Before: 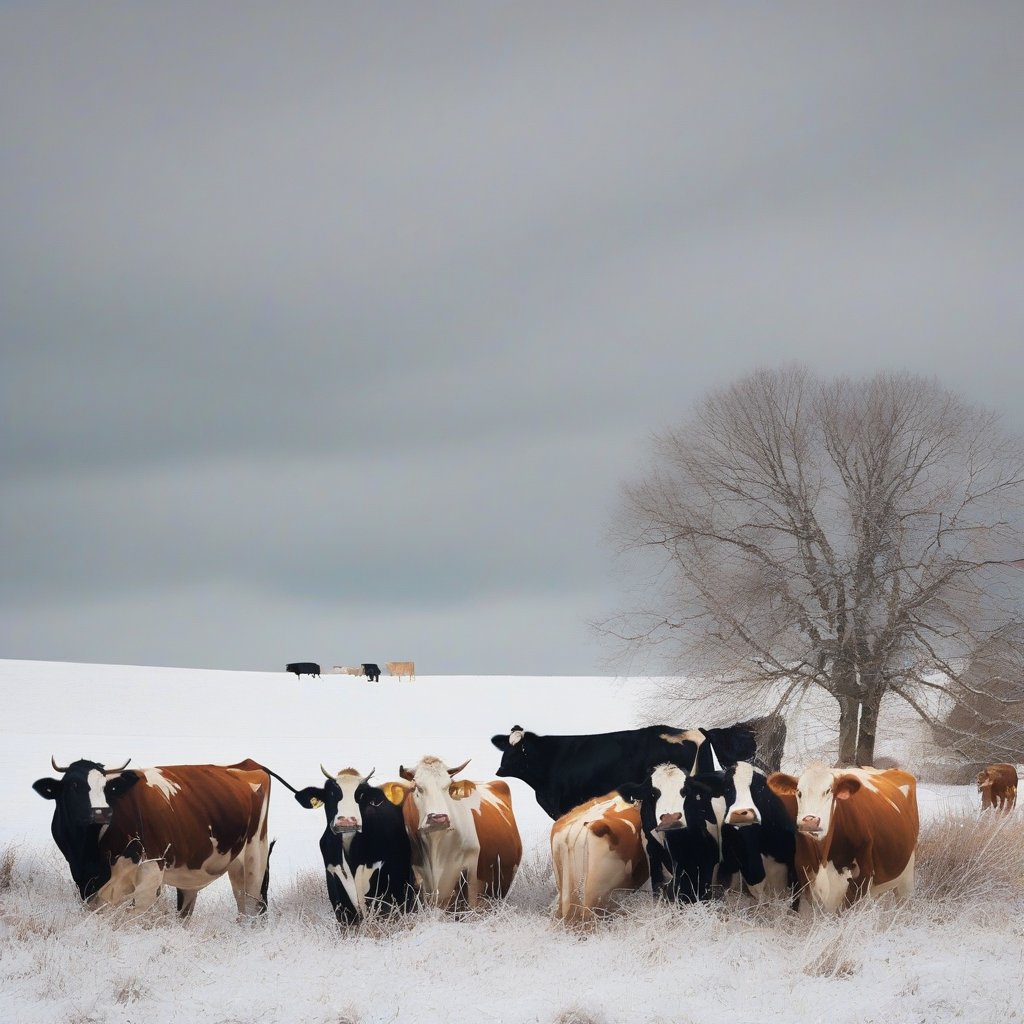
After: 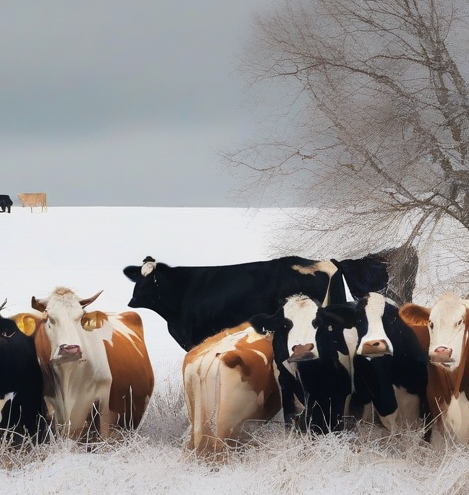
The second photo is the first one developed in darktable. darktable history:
white balance: emerald 1
crop: left 35.976%, top 45.819%, right 18.162%, bottom 5.807%
